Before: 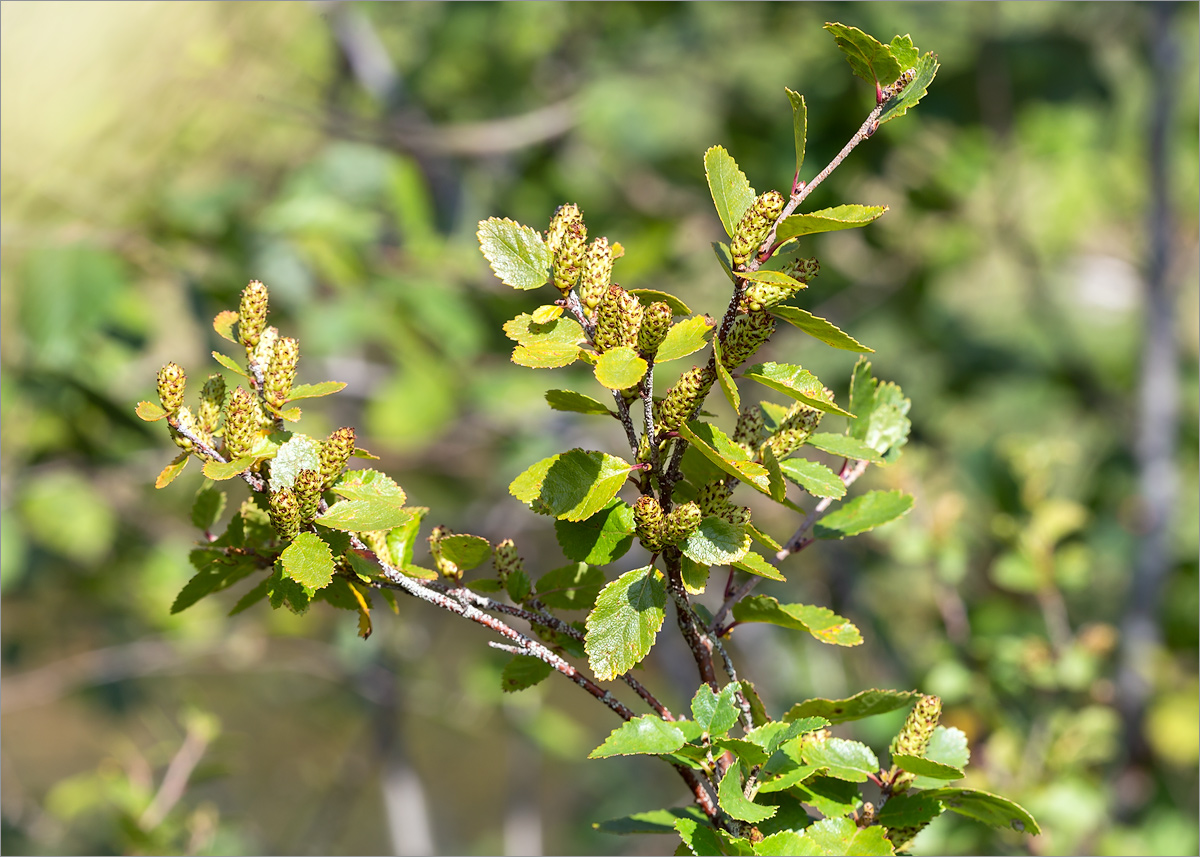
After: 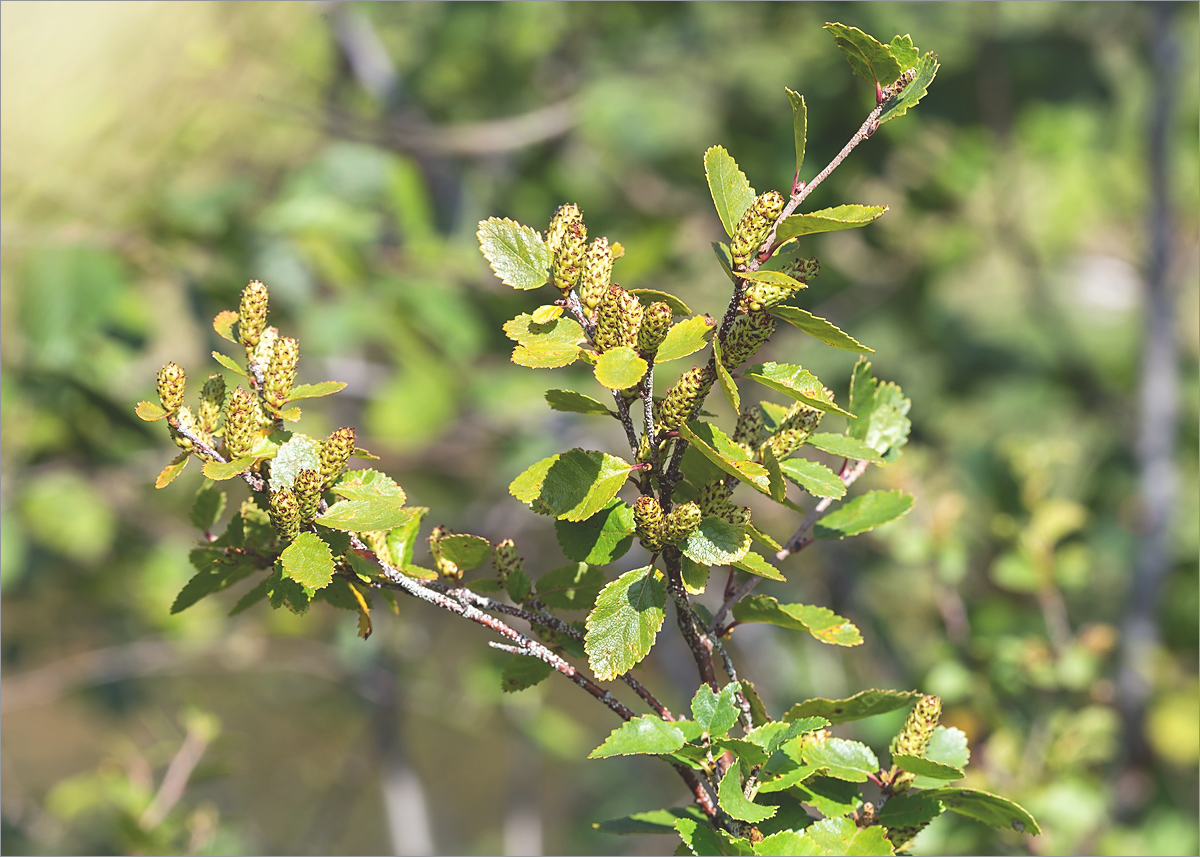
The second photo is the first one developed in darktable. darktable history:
exposure: black level correction -0.023, exposure -0.039 EV, compensate highlight preservation false
sharpen: amount 0.2
